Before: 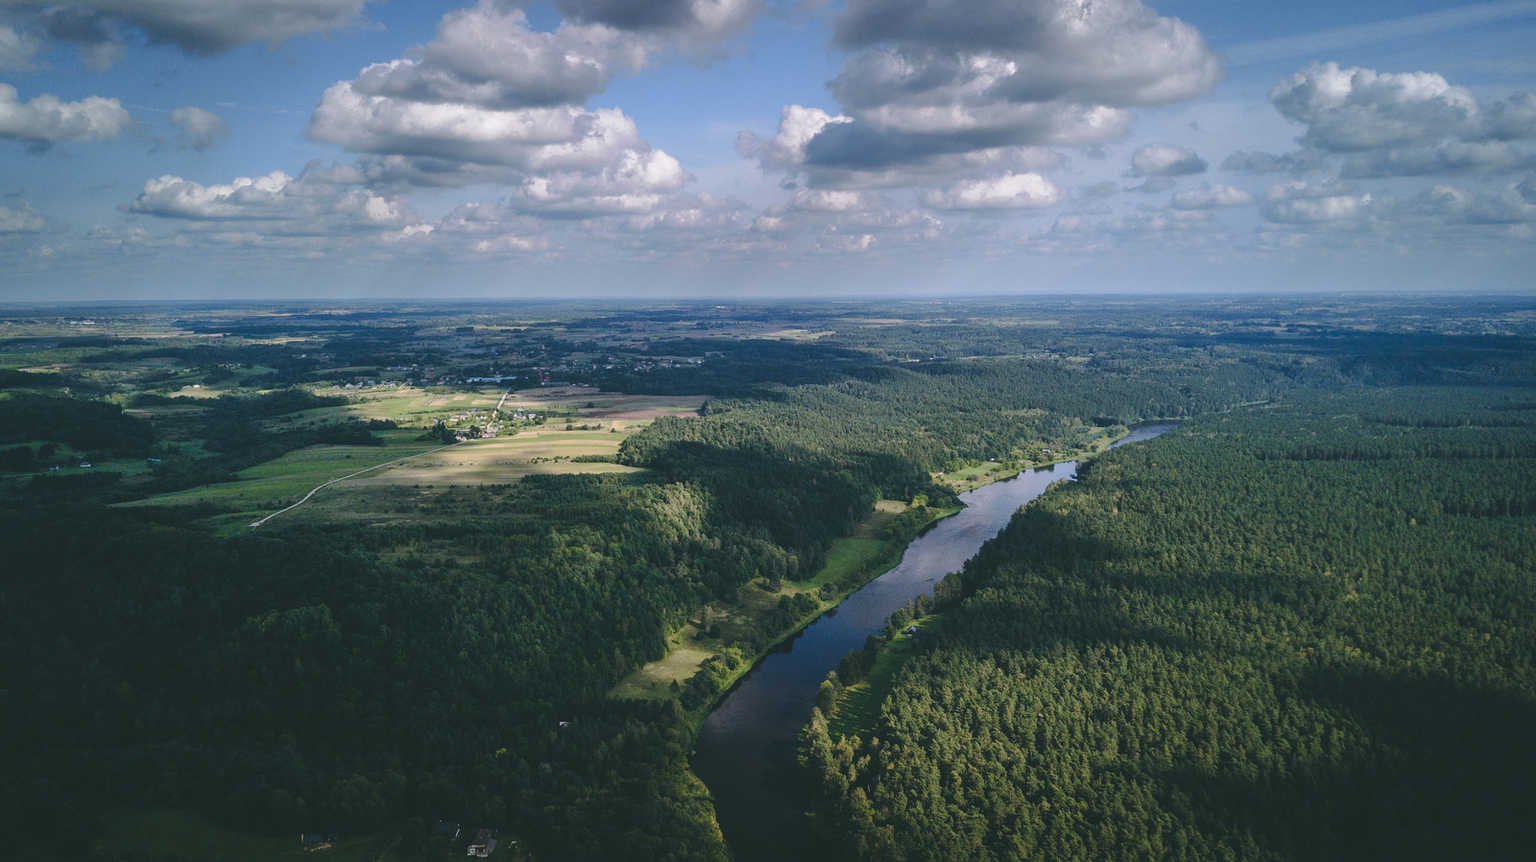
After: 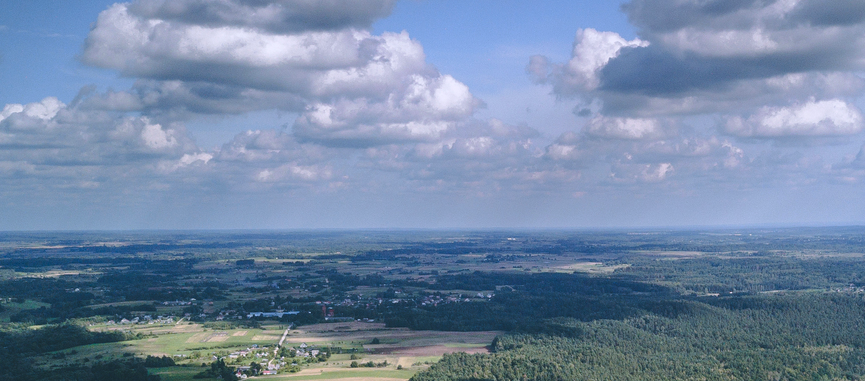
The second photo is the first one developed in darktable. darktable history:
color calibration: illuminant as shot in camera, x 0.358, y 0.373, temperature 4628.91 K
crop: left 14.946%, top 9.028%, right 30.981%, bottom 48.526%
